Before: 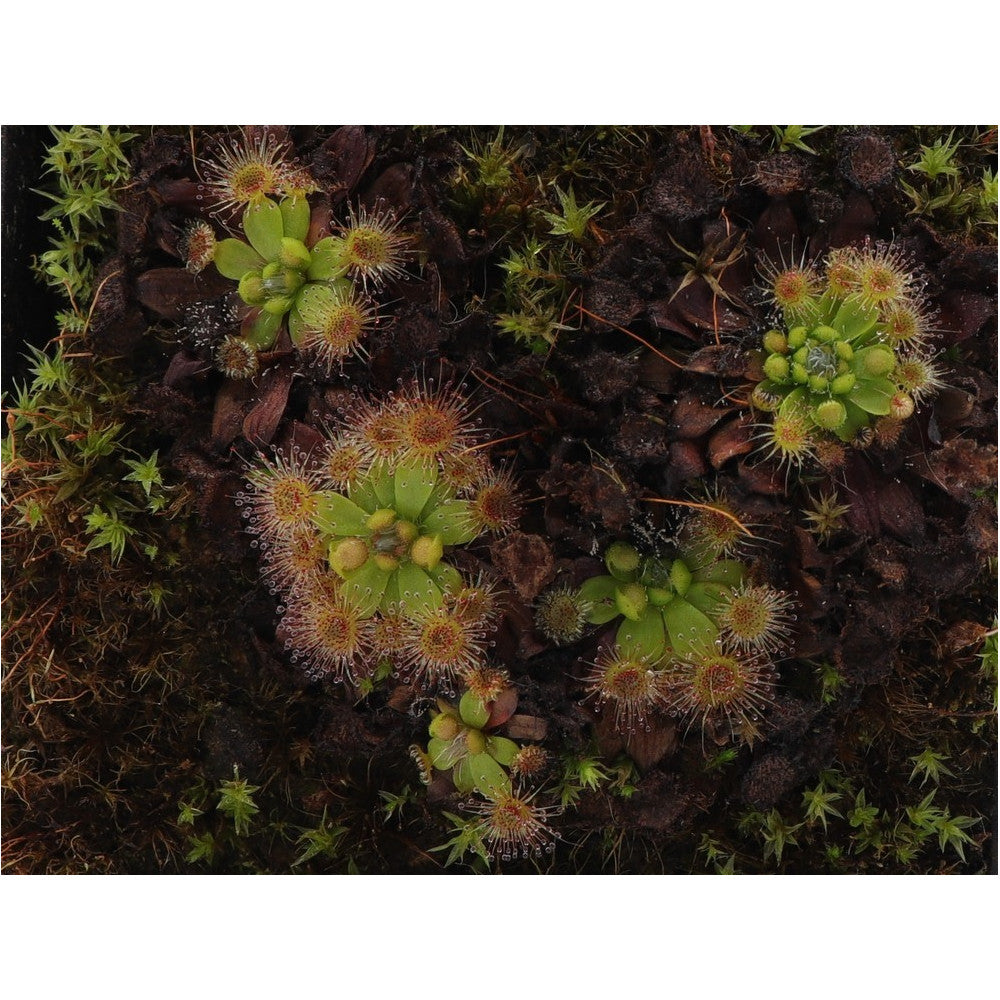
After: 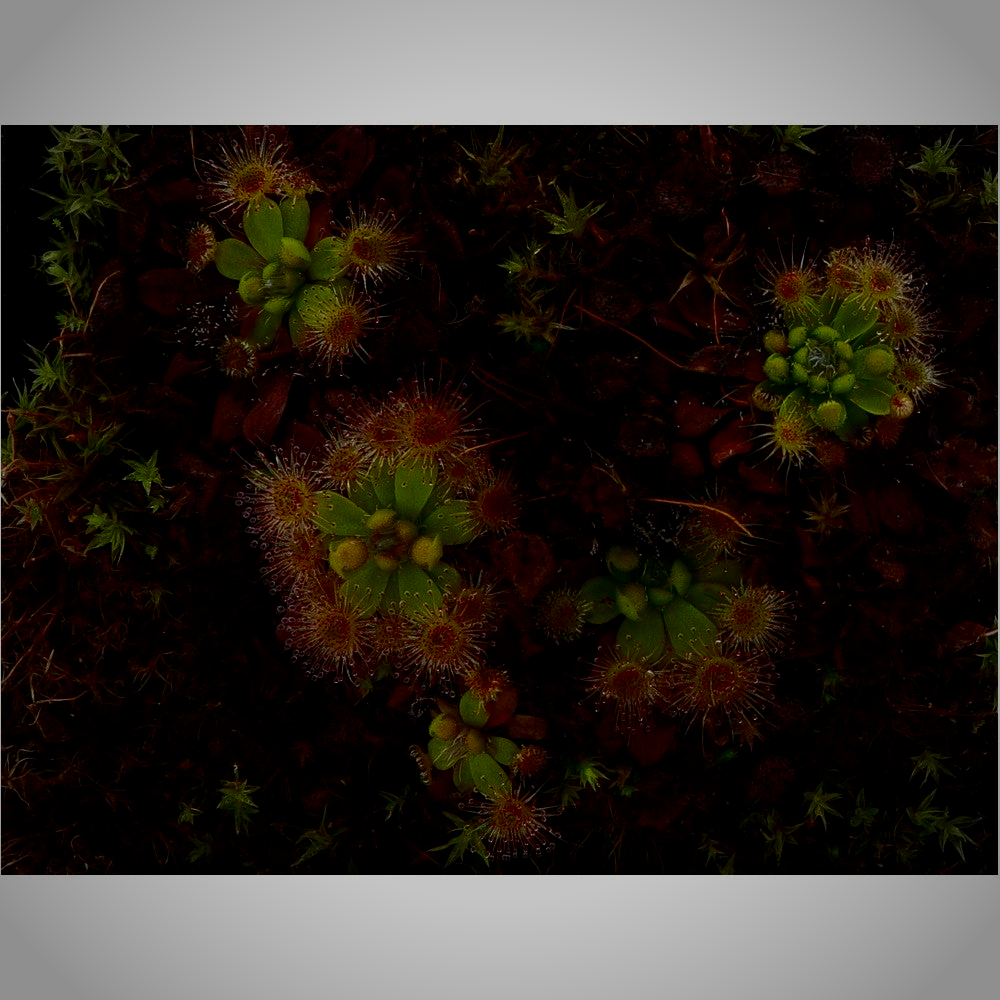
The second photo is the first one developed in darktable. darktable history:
contrast brightness saturation: contrast 0.09, brightness -0.59, saturation 0.17
vignetting: on, module defaults
filmic rgb: black relative exposure -7.65 EV, hardness 4.02, contrast 1.1, highlights saturation mix -30%
